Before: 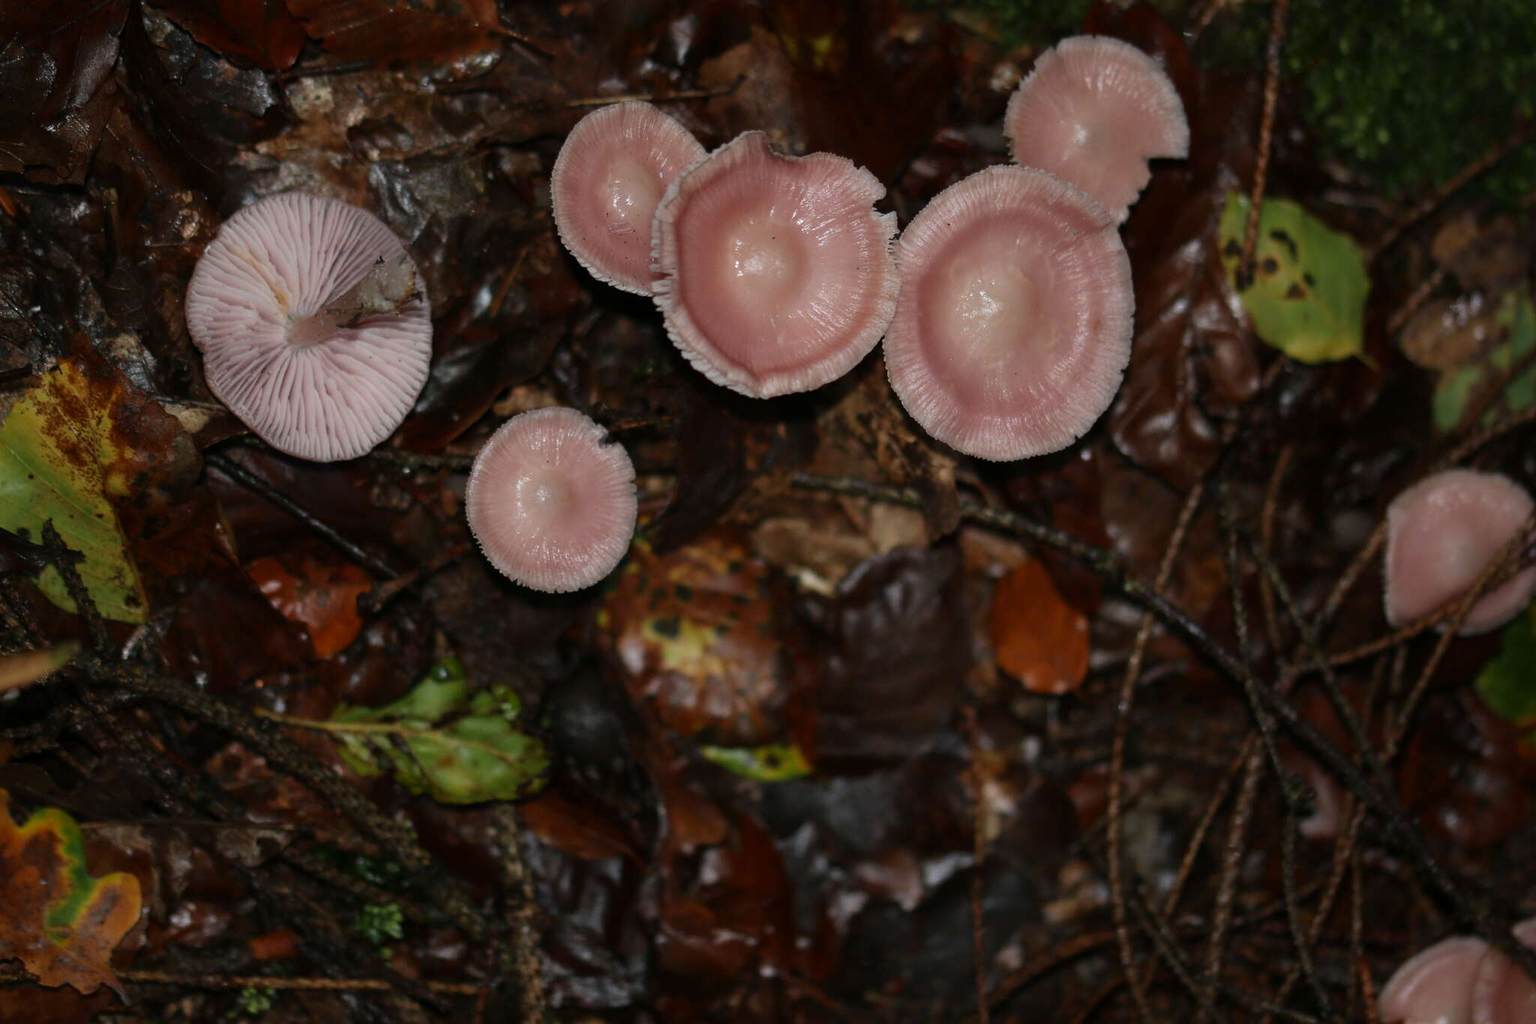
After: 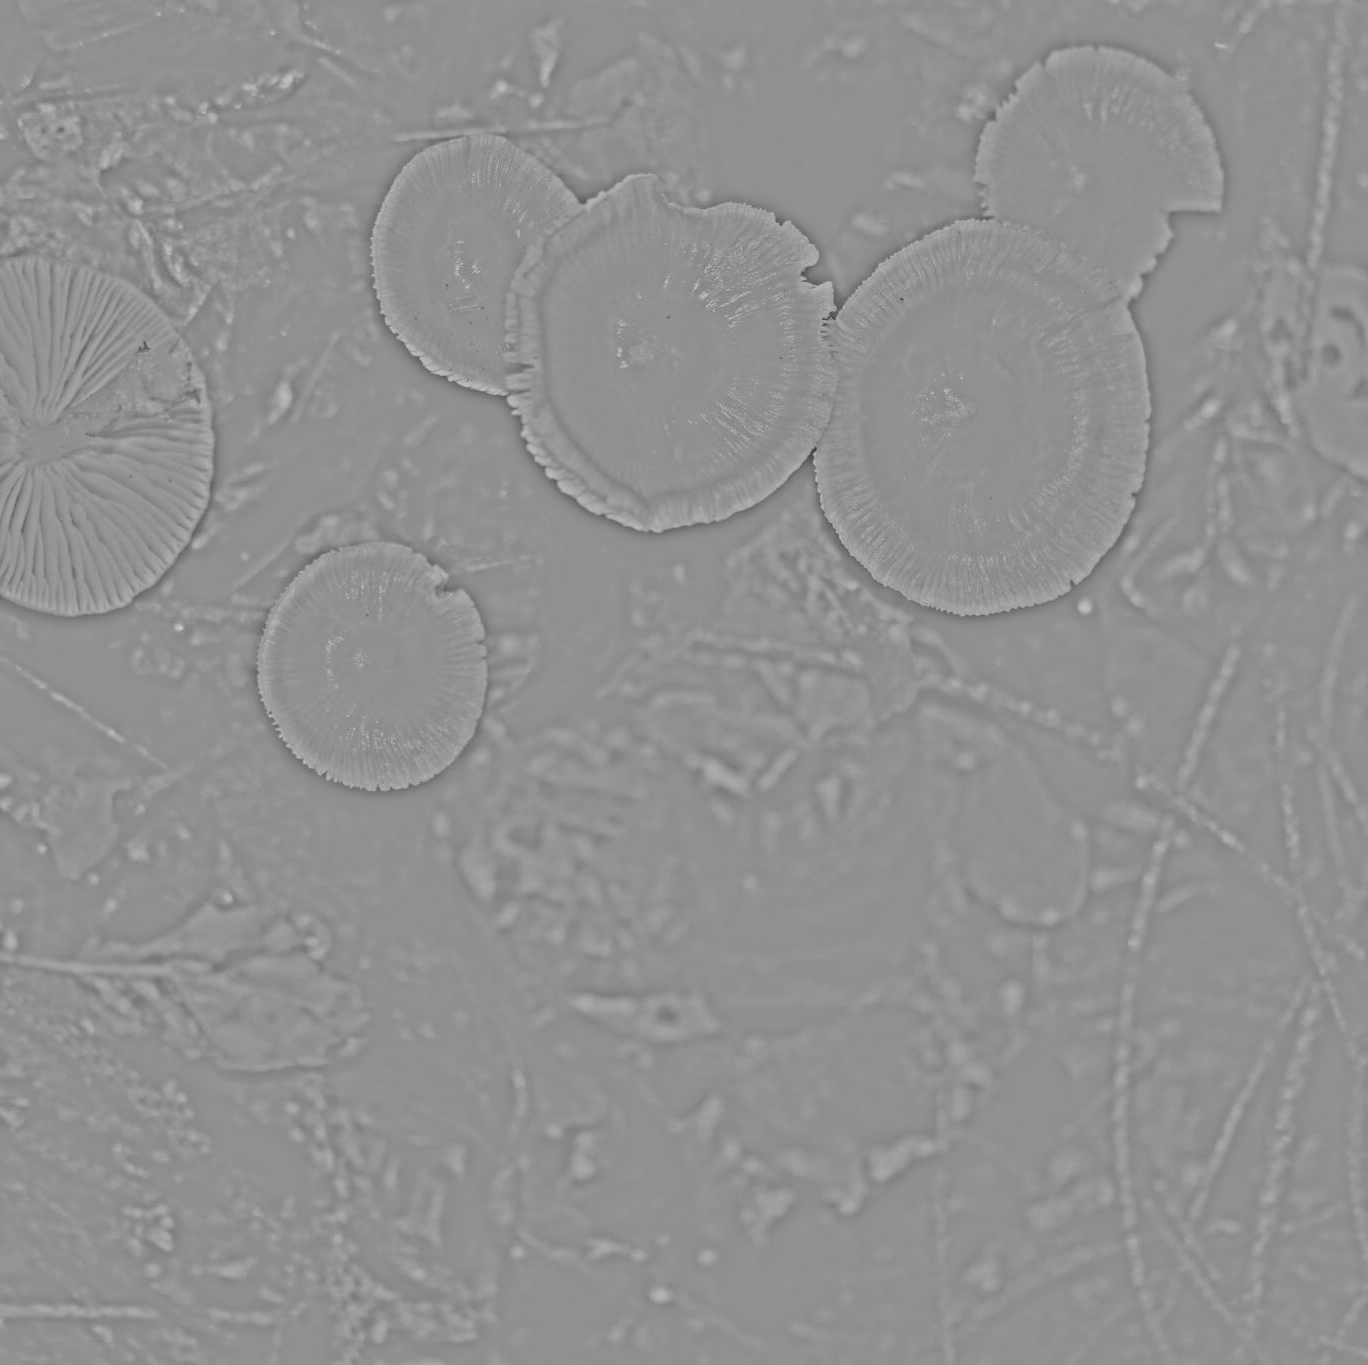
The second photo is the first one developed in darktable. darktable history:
tone curve: curves: ch0 [(0, 0) (0.003, 0.031) (0.011, 0.033) (0.025, 0.038) (0.044, 0.049) (0.069, 0.059) (0.1, 0.071) (0.136, 0.093) (0.177, 0.142) (0.224, 0.204) (0.277, 0.292) (0.335, 0.387) (0.399, 0.484) (0.468, 0.567) (0.543, 0.643) (0.623, 0.712) (0.709, 0.776) (0.801, 0.837) (0.898, 0.903) (1, 1)], preserve colors none
highpass: sharpness 25.84%, contrast boost 14.94%
crop and rotate: left 17.732%, right 15.423%
